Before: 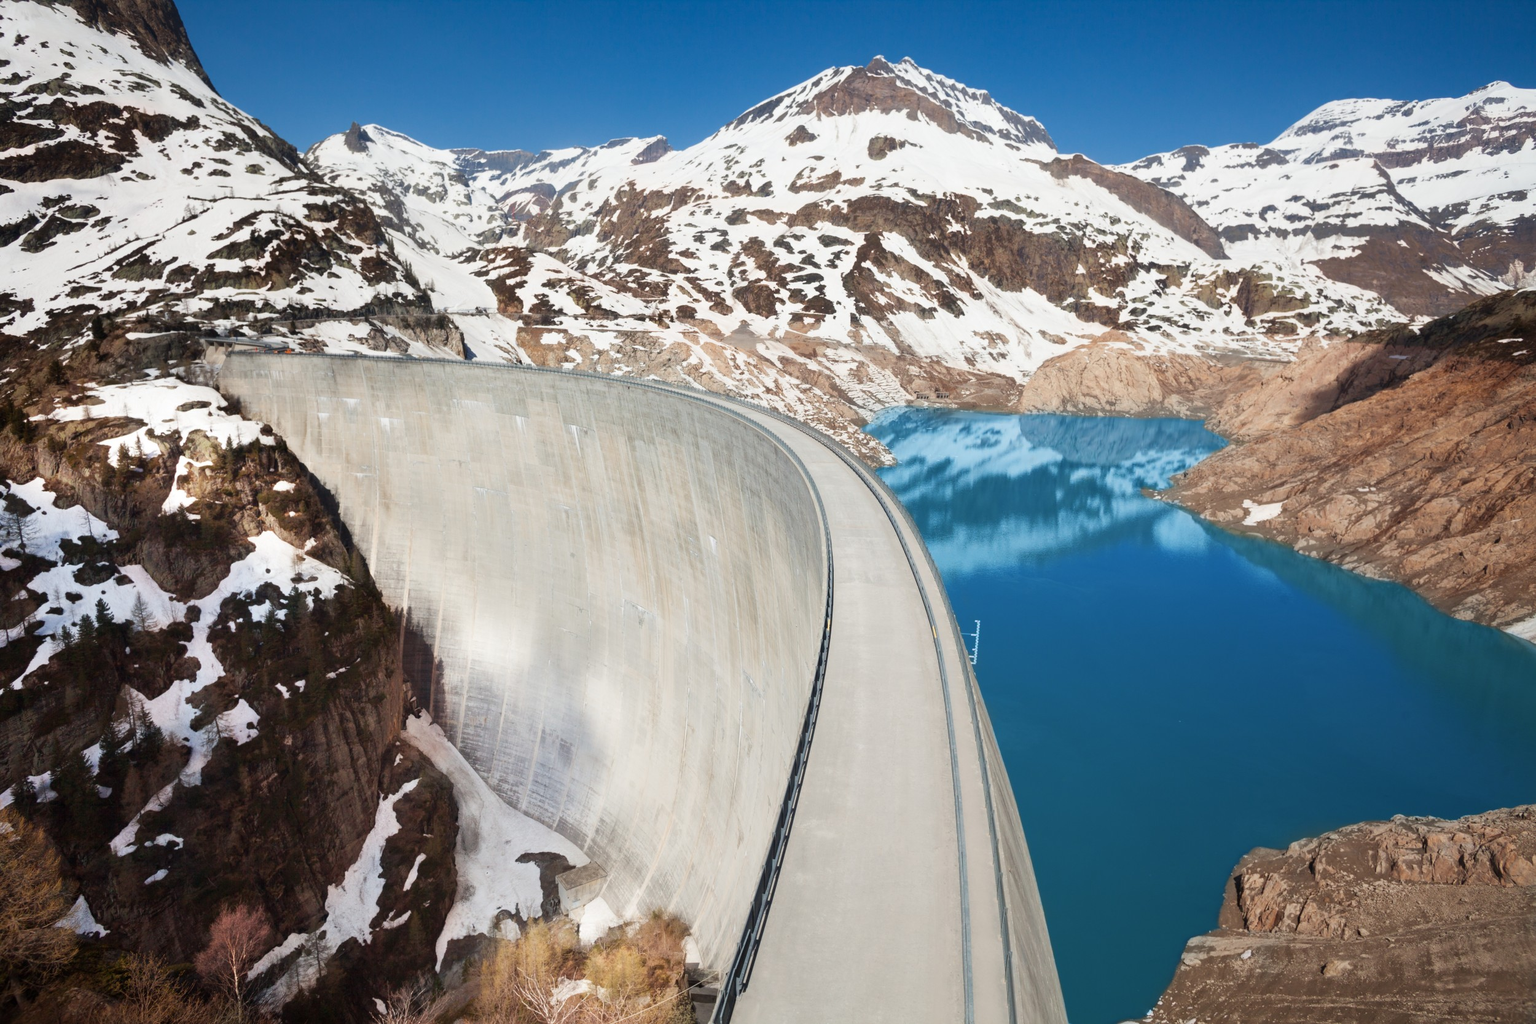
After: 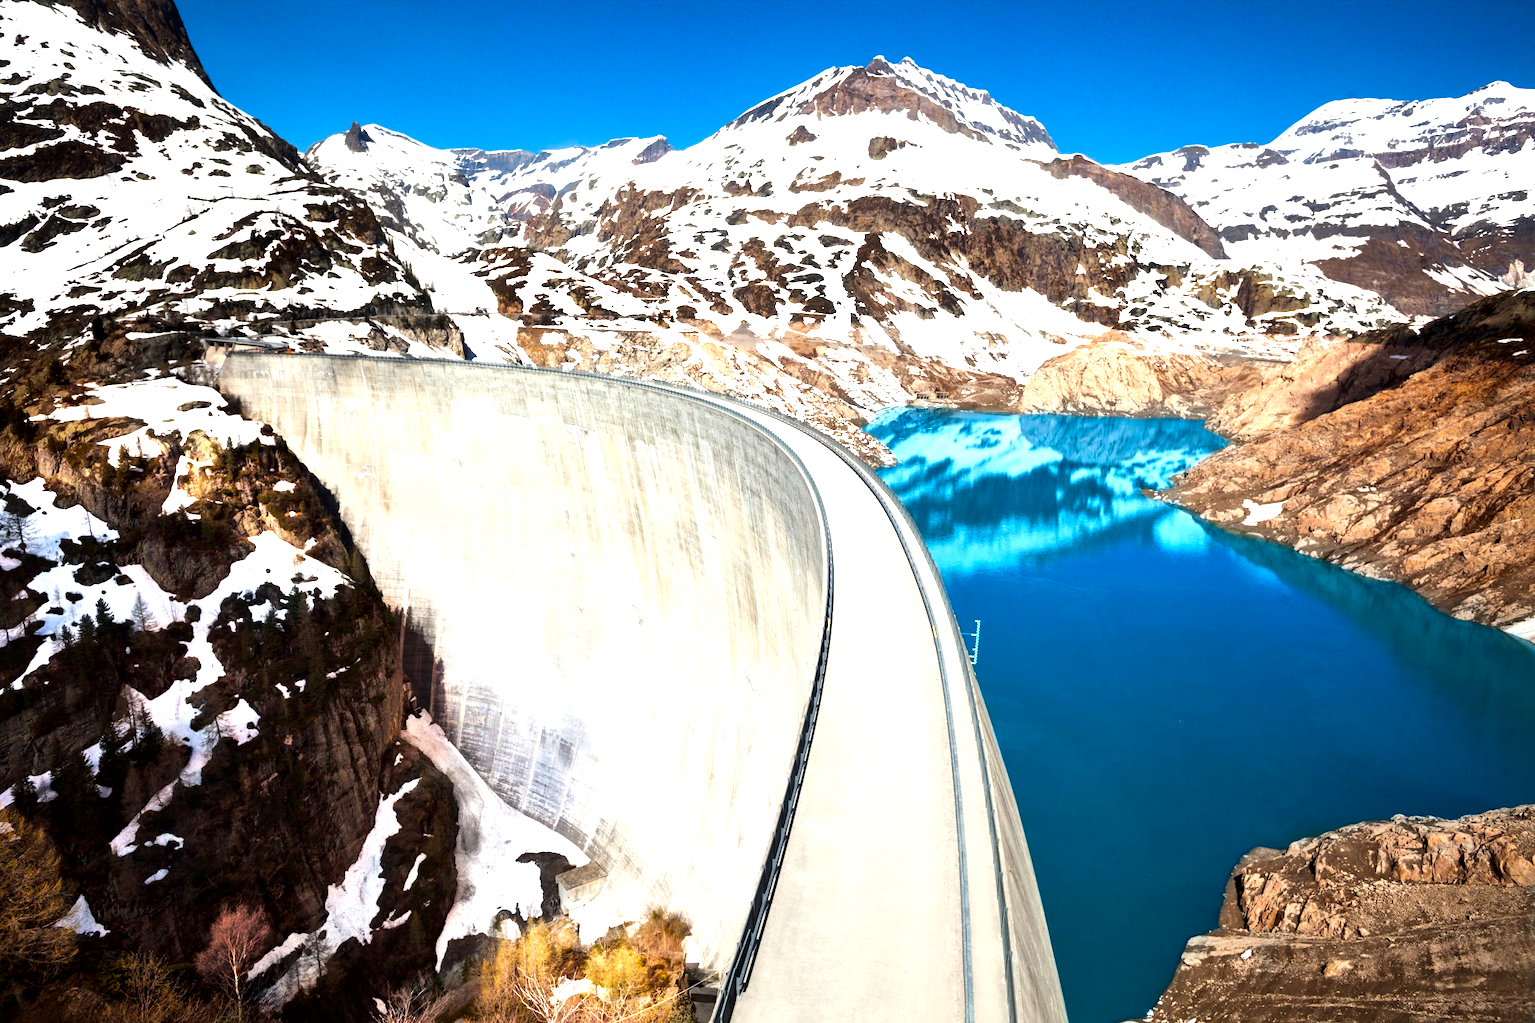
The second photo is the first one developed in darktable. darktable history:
local contrast: mode bilateral grid, contrast 50, coarseness 50, detail 150%, midtone range 0.2
tone equalizer: -8 EV -1.08 EV, -7 EV -1.01 EV, -6 EV -0.867 EV, -5 EV -0.578 EV, -3 EV 0.578 EV, -2 EV 0.867 EV, -1 EV 1.01 EV, +0 EV 1.08 EV, edges refinement/feathering 500, mask exposure compensation -1.57 EV, preserve details no
exposure: compensate highlight preservation false
color balance rgb: linear chroma grading › global chroma 15%, perceptual saturation grading › global saturation 30%
